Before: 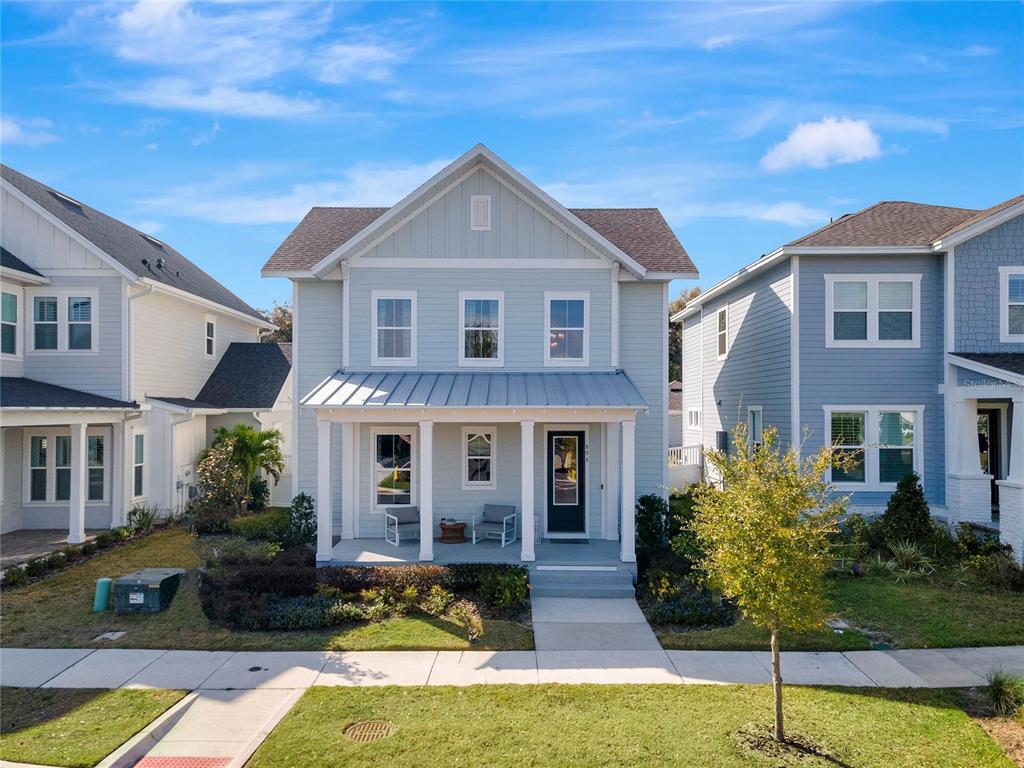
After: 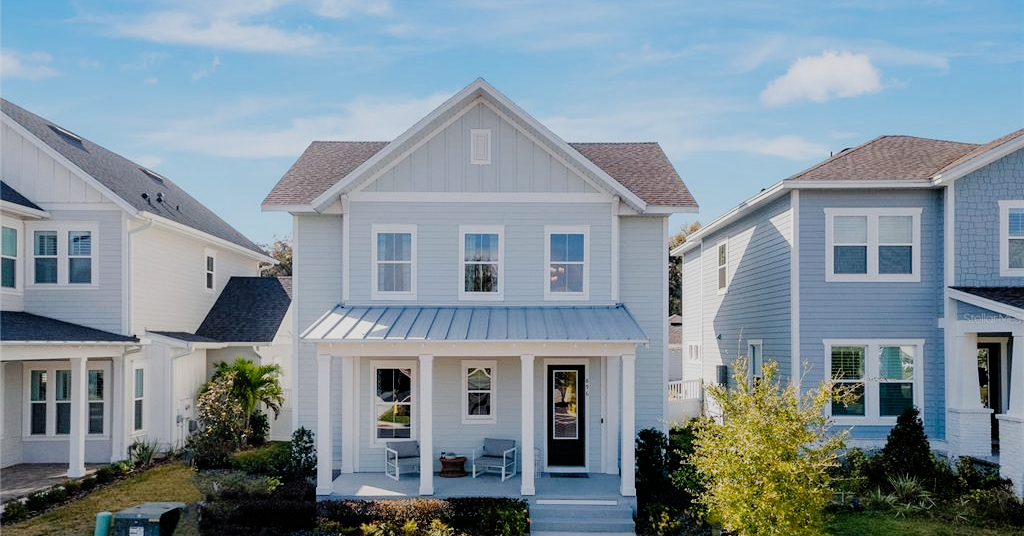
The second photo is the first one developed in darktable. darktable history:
tone equalizer: -8 EV -0.383 EV, -7 EV -0.413 EV, -6 EV -0.355 EV, -5 EV -0.248 EV, -3 EV 0.217 EV, -2 EV 0.306 EV, -1 EV 0.37 EV, +0 EV 0.422 EV, mask exposure compensation -0.487 EV
crop and rotate: top 8.644%, bottom 21.448%
filmic rgb: black relative exposure -7.1 EV, white relative exposure 5.38 EV, hardness 3.02, add noise in highlights 0, preserve chrominance no, color science v3 (2019), use custom middle-gray values true, contrast in highlights soft
